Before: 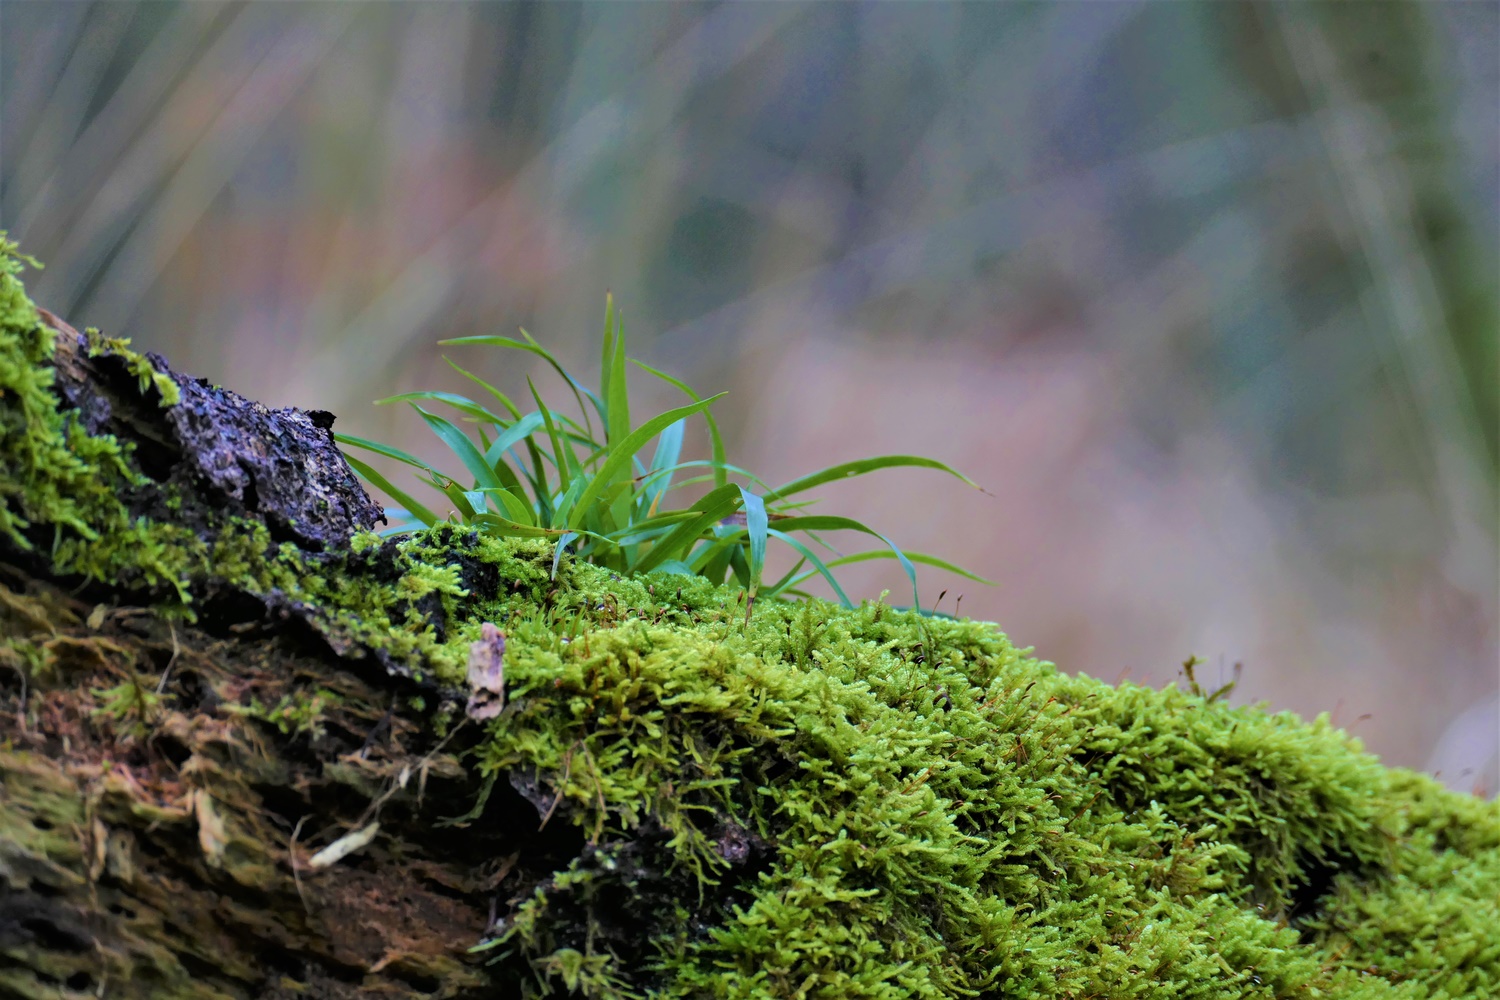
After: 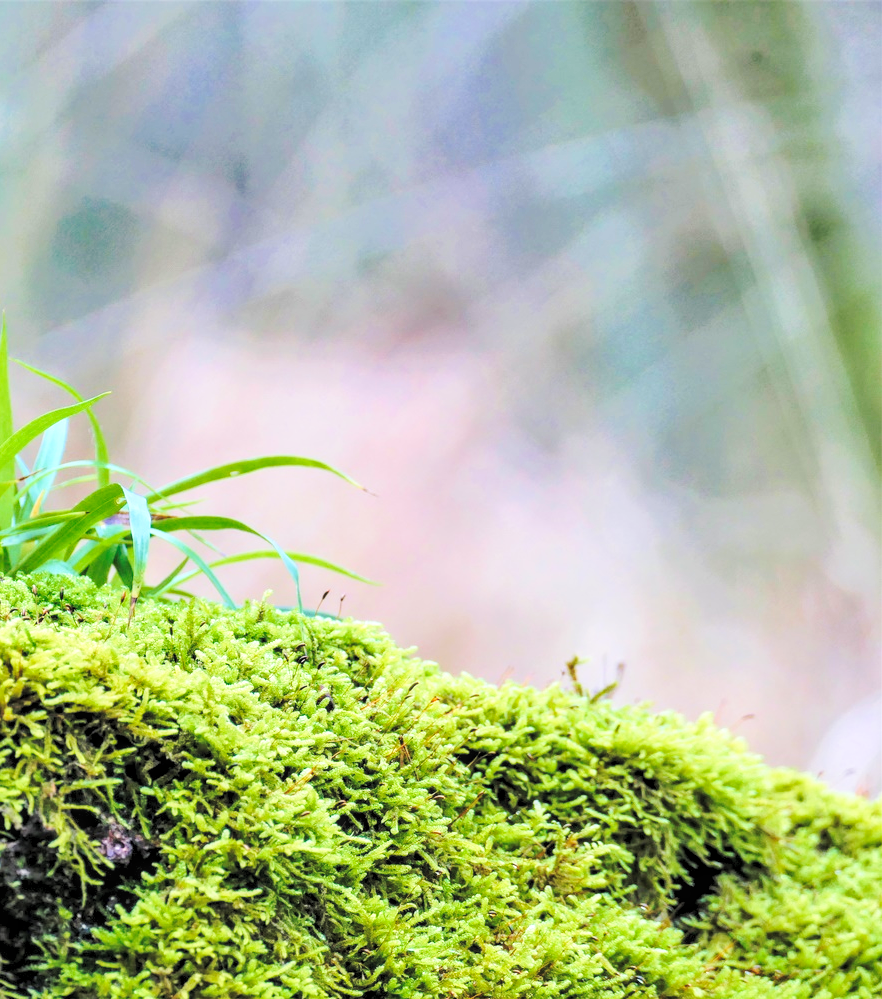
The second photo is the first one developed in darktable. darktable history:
crop: left 41.152%
contrast brightness saturation: brightness 0.271
local contrast: on, module defaults
exposure: black level correction 0.002, exposure 0.299 EV, compensate highlight preservation false
base curve: curves: ch0 [(0, 0) (0.036, 0.037) (0.121, 0.228) (0.46, 0.76) (0.859, 0.983) (1, 1)], preserve colors none
